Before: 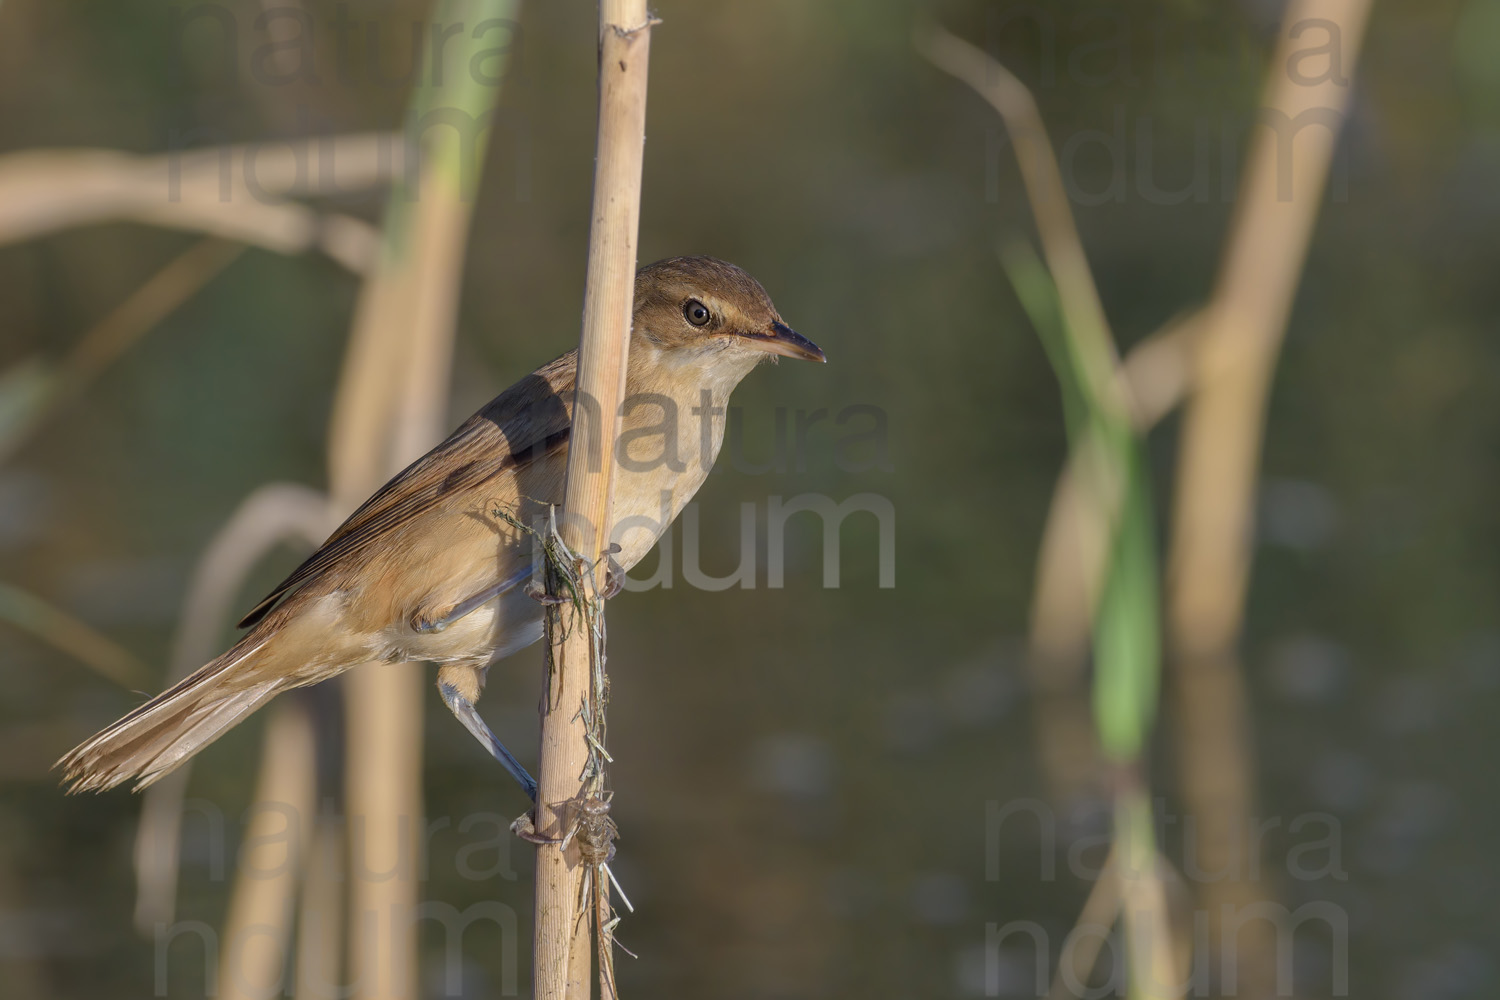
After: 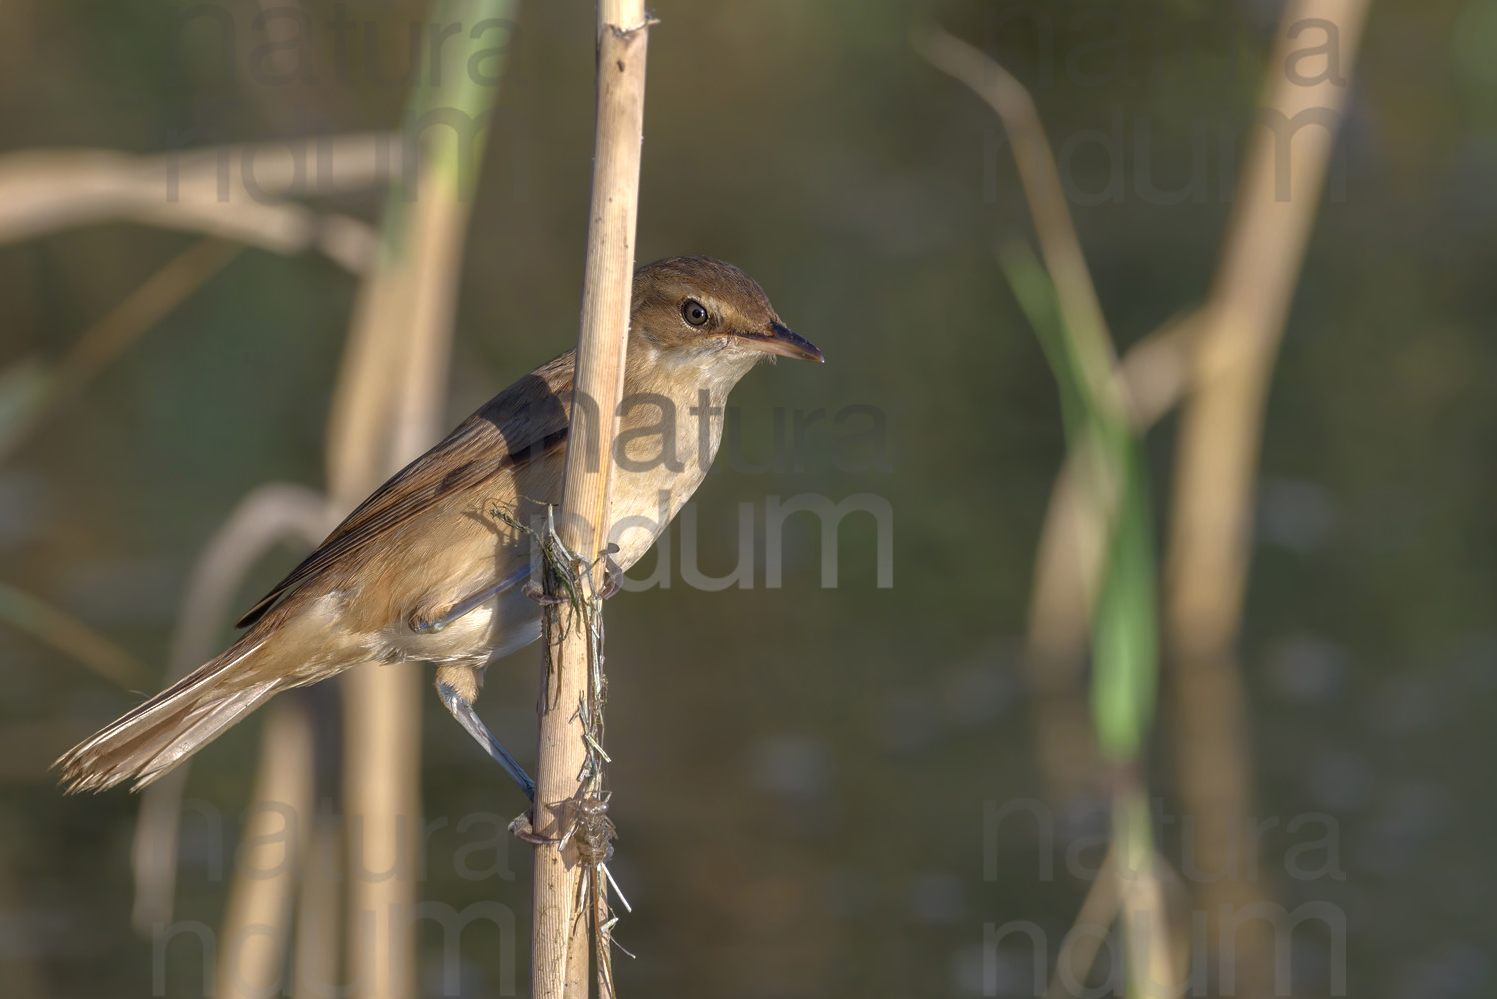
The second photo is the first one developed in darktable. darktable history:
tone equalizer: -8 EV 0.001 EV, -7 EV -0.001 EV, -6 EV 0.003 EV, -5 EV -0.038 EV, -4 EV -0.114 EV, -3 EV -0.163 EV, -2 EV 0.259 EV, -1 EV 0.725 EV, +0 EV 0.463 EV, edges refinement/feathering 500, mask exposure compensation -1.57 EV, preserve details no
crop: left 0.135%
